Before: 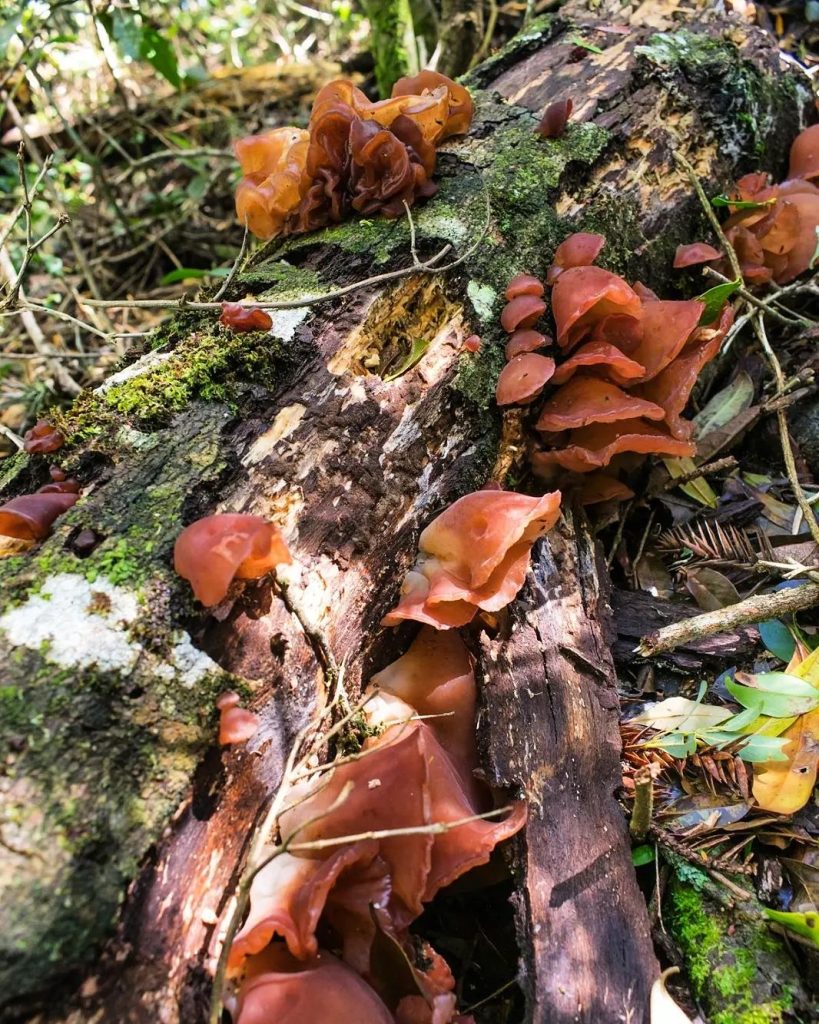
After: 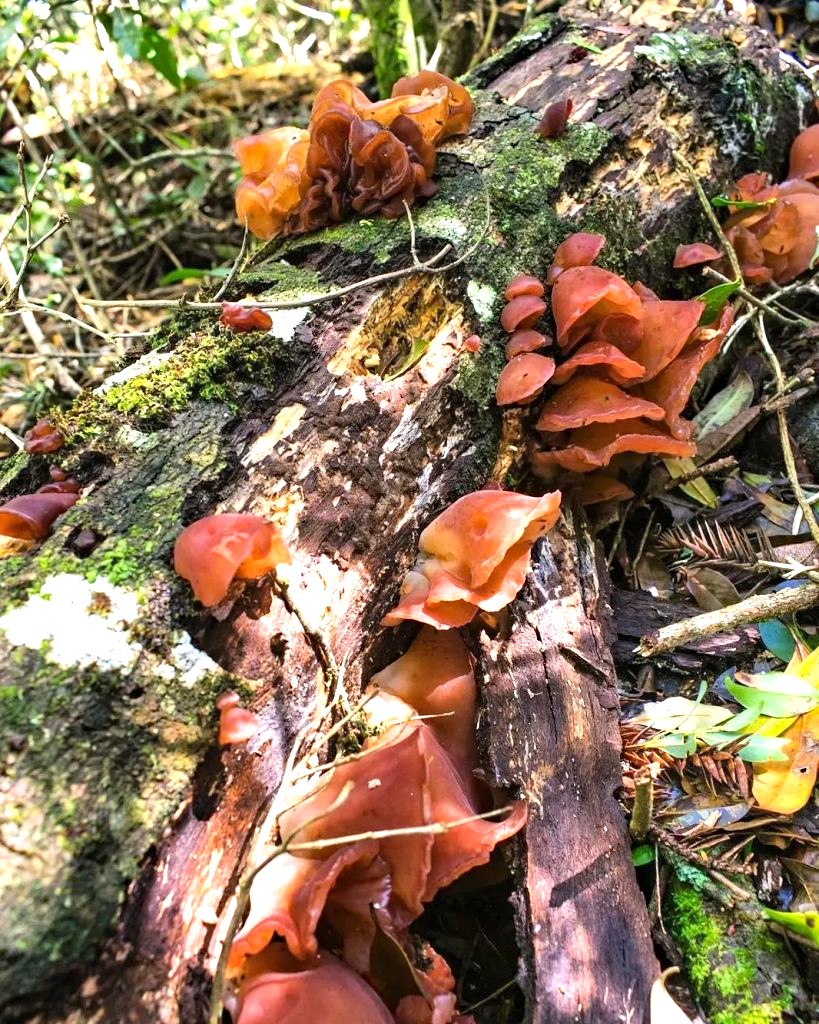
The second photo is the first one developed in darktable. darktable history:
haze removal: compatibility mode true, adaptive false
exposure: black level correction 0, exposure 0.7 EV, compensate exposure bias true, compensate highlight preservation false
